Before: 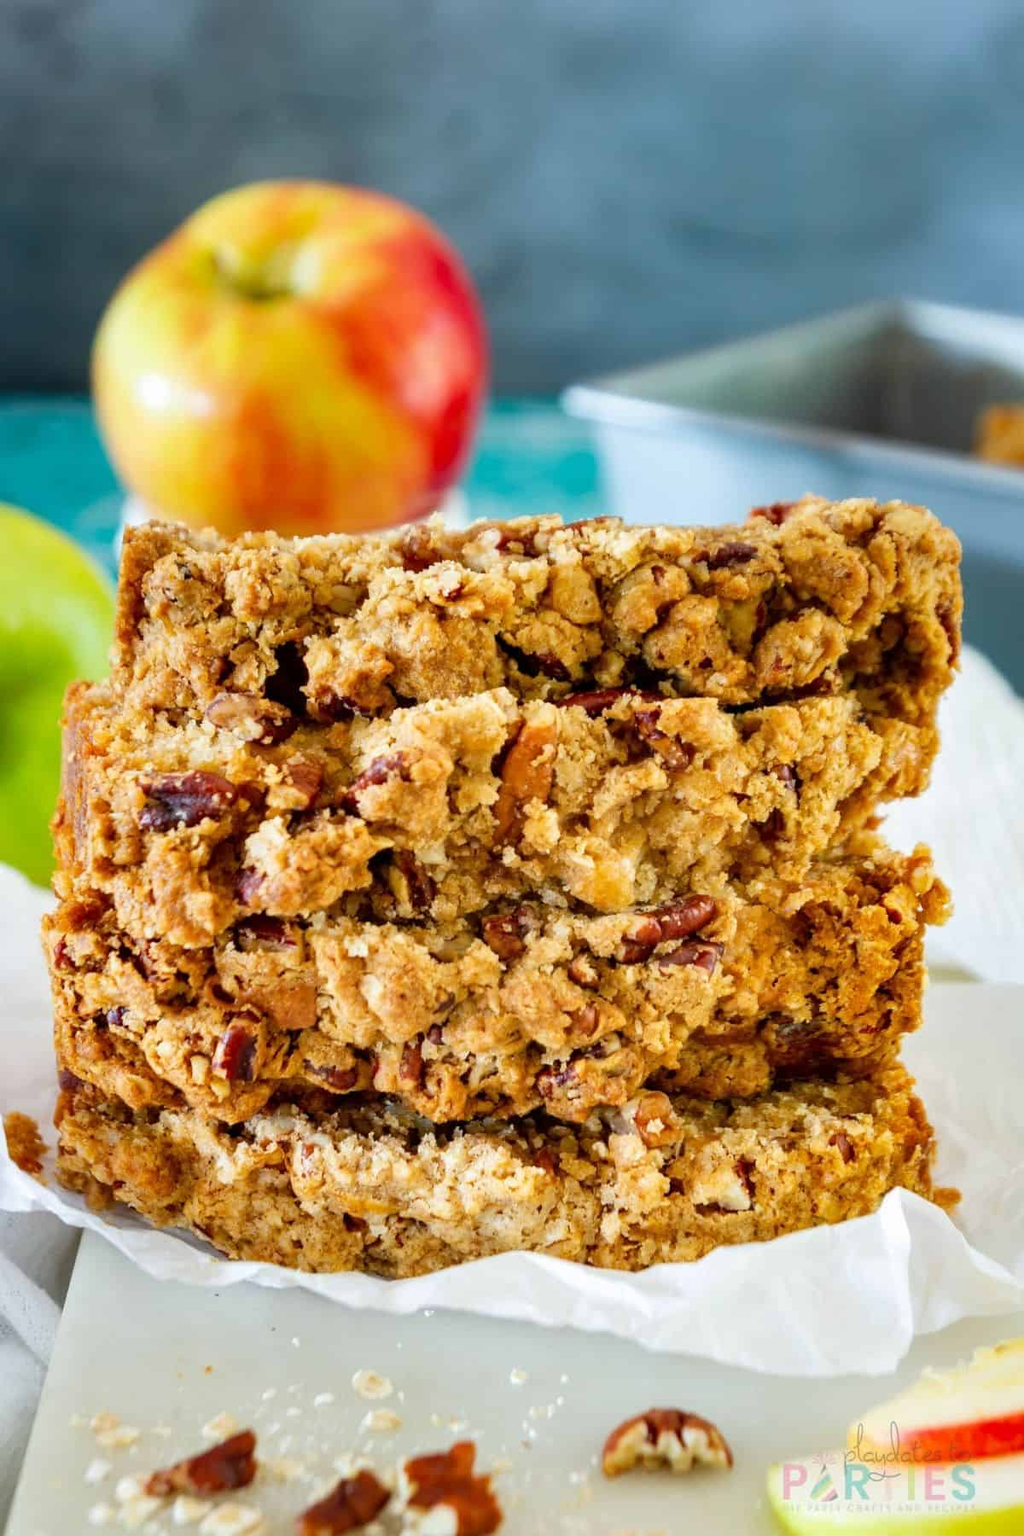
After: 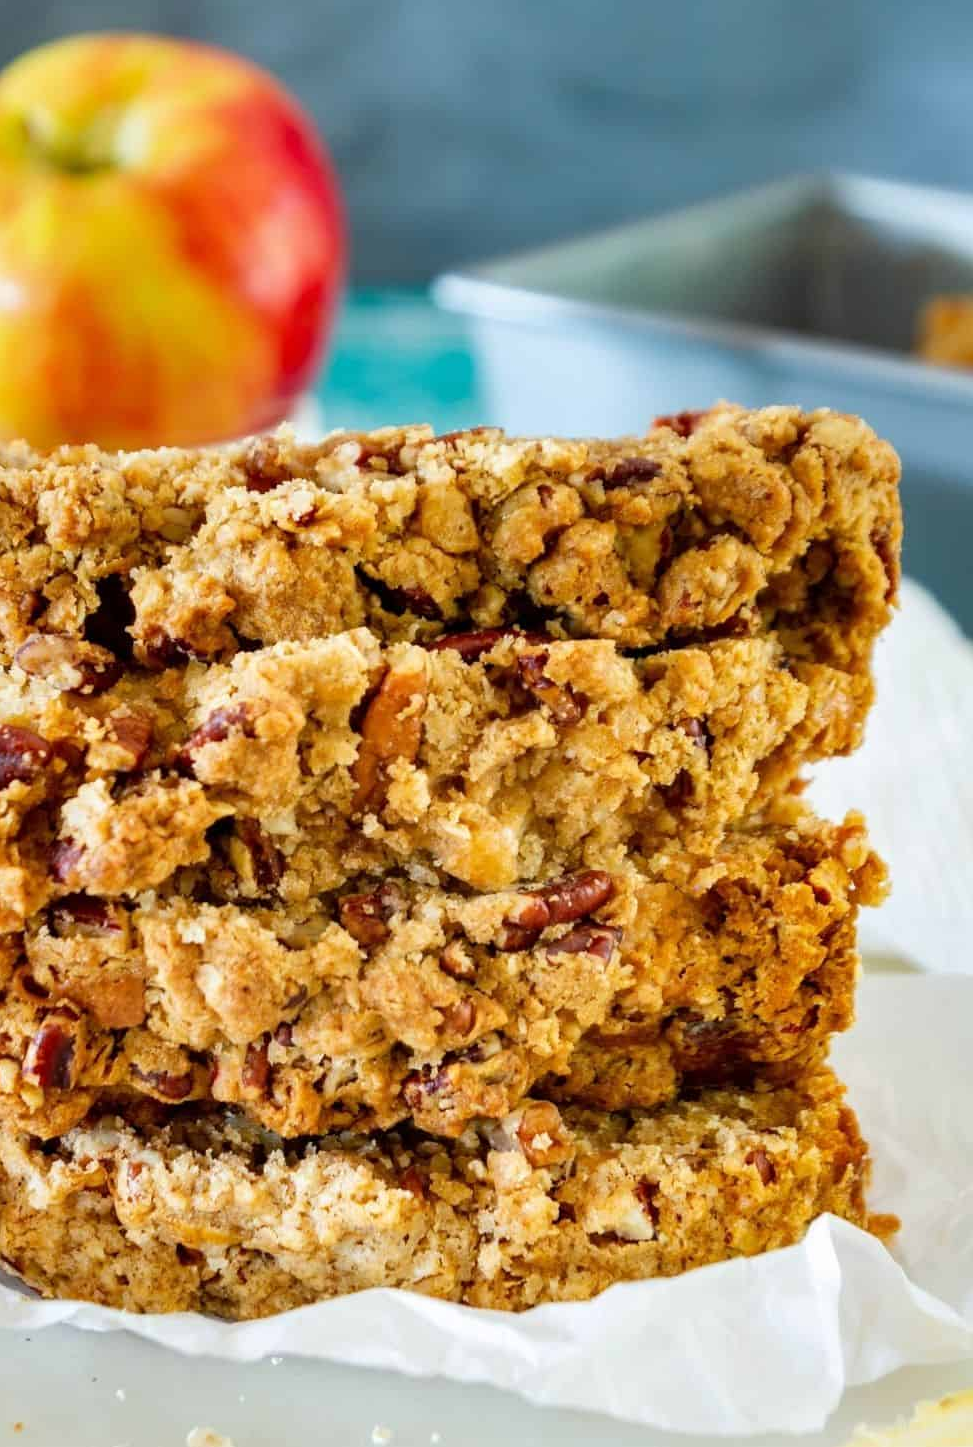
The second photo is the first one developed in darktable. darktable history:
crop: left 18.862%, top 9.891%, right 0.001%, bottom 9.681%
